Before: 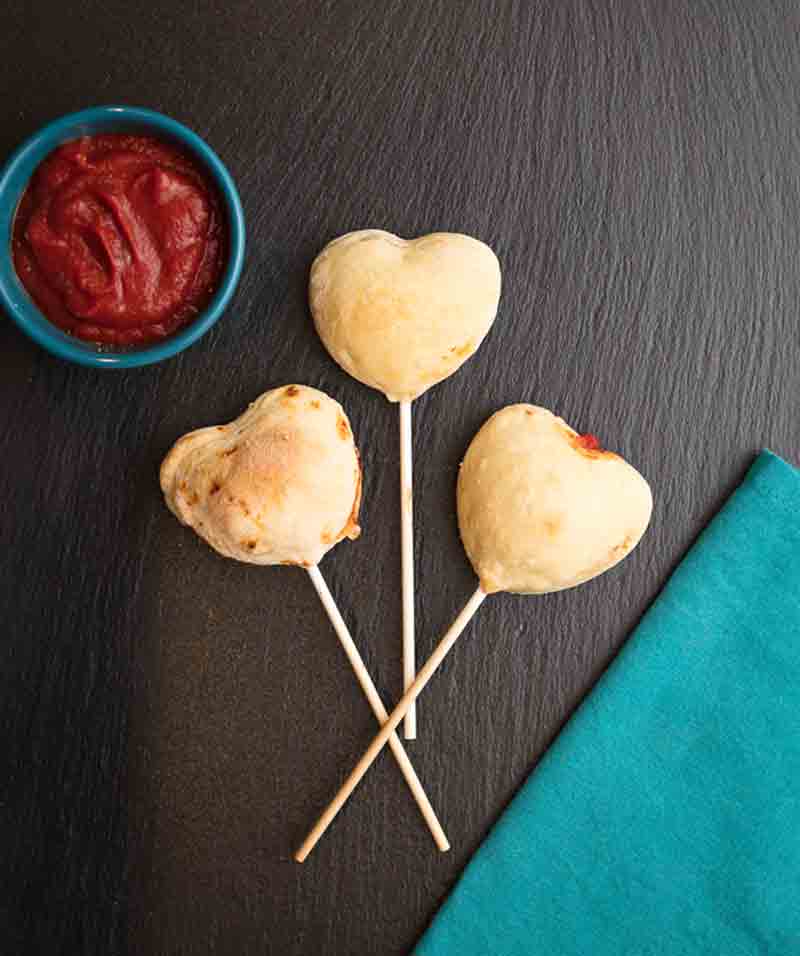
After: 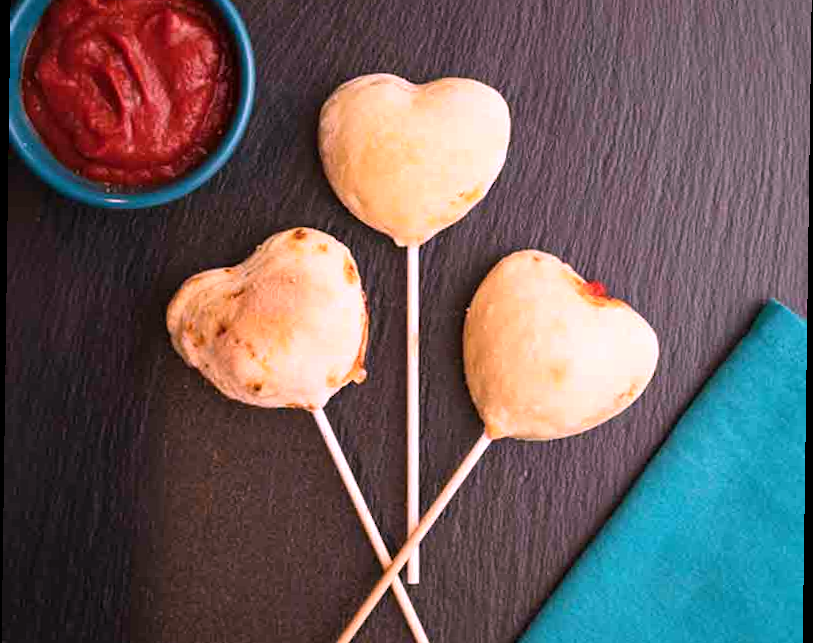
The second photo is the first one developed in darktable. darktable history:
white balance: red 1.188, blue 1.11
rotate and perspective: rotation 0.8°, automatic cropping off
crop: top 16.727%, bottom 16.727%
